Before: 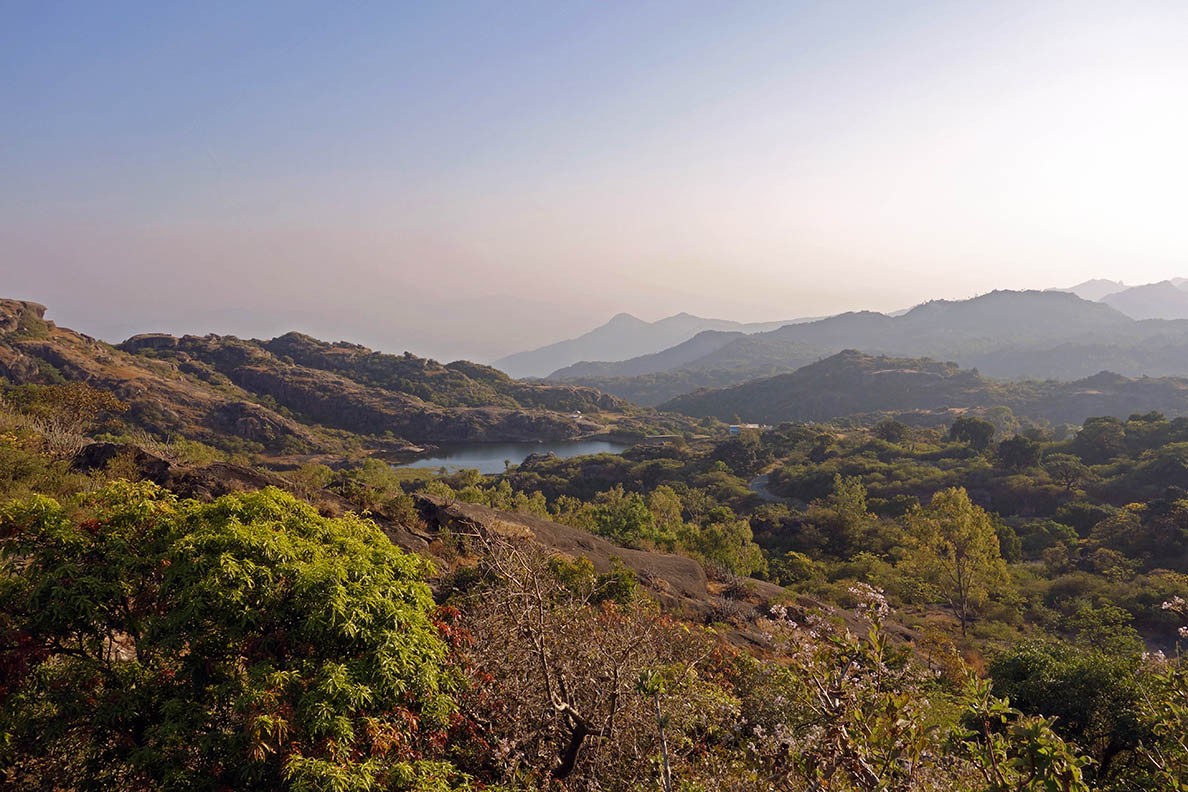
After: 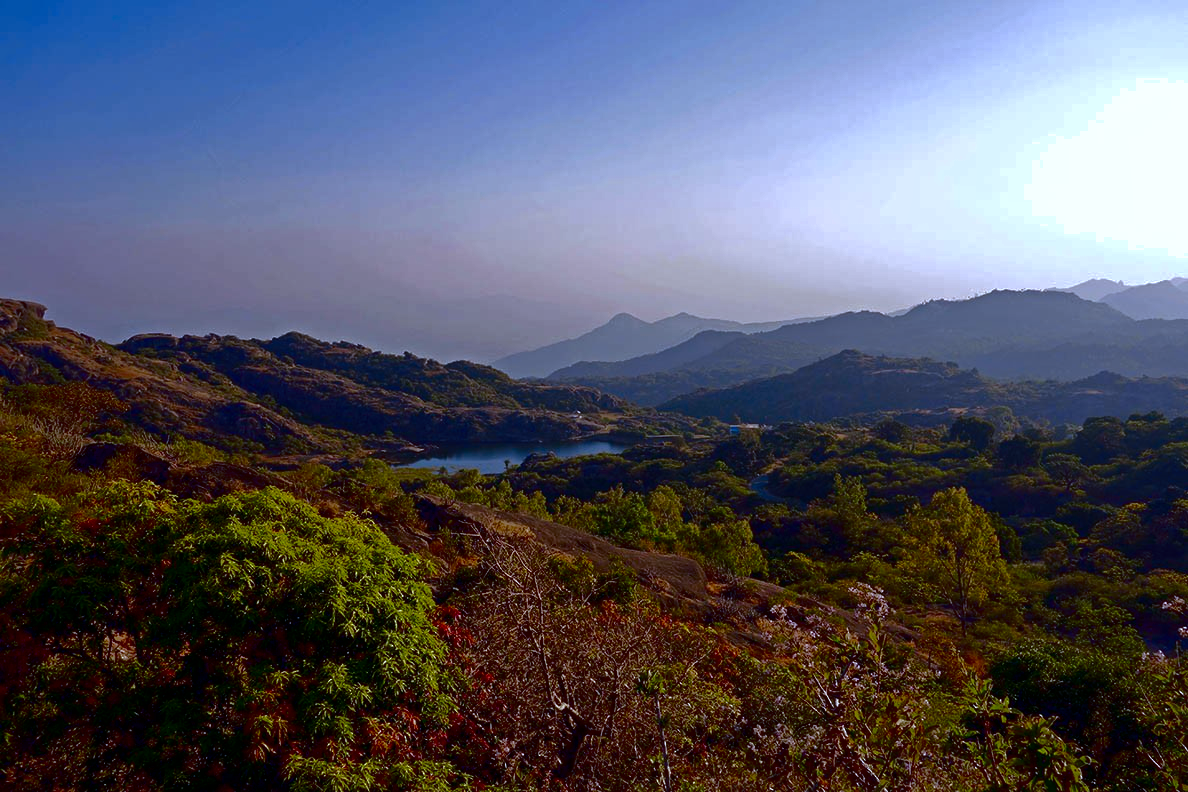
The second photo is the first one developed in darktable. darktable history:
contrast brightness saturation: contrast 0.09, brightness -0.59, saturation 0.17
white balance: red 0.948, green 1.02, blue 1.176
shadows and highlights: on, module defaults
exposure: compensate highlight preservation false
